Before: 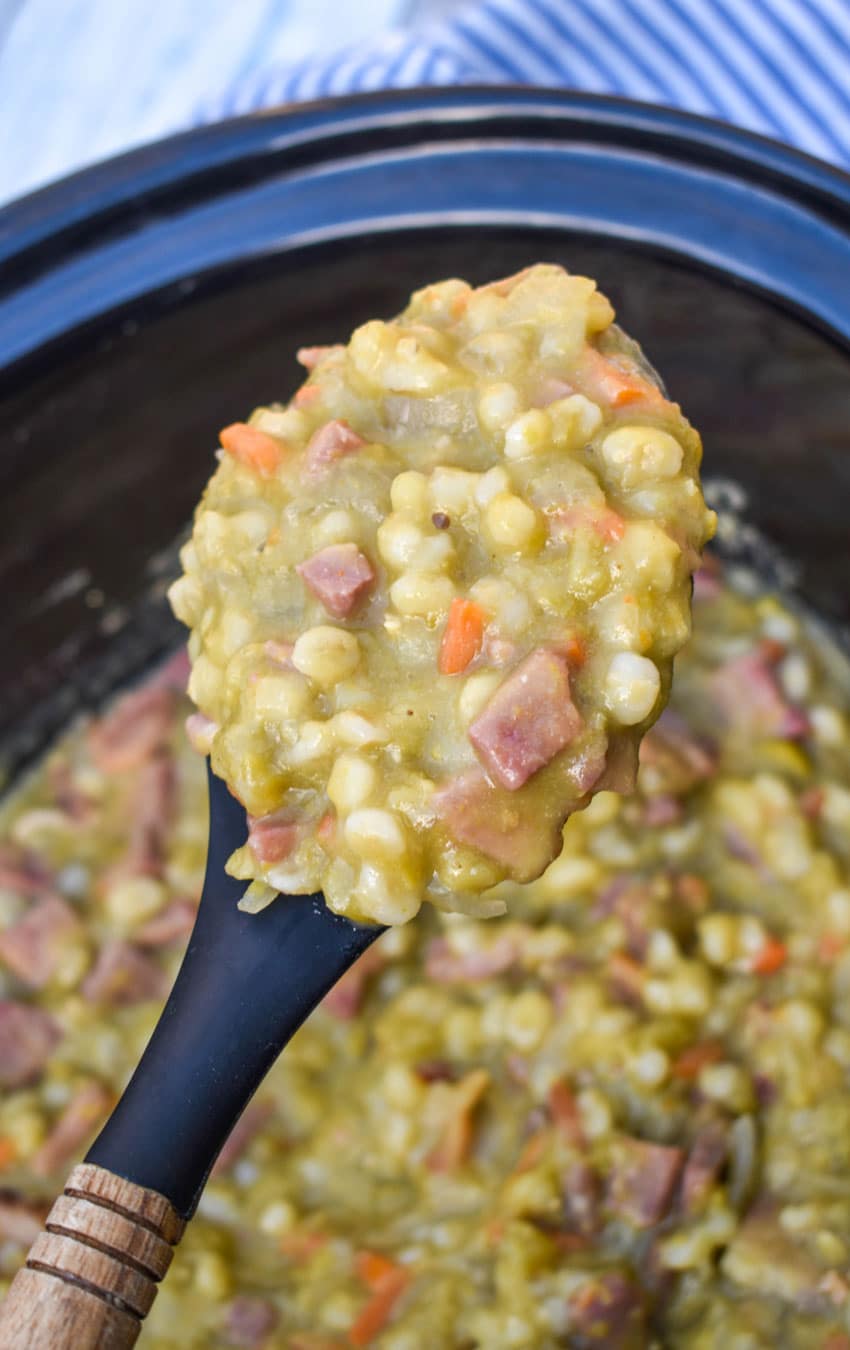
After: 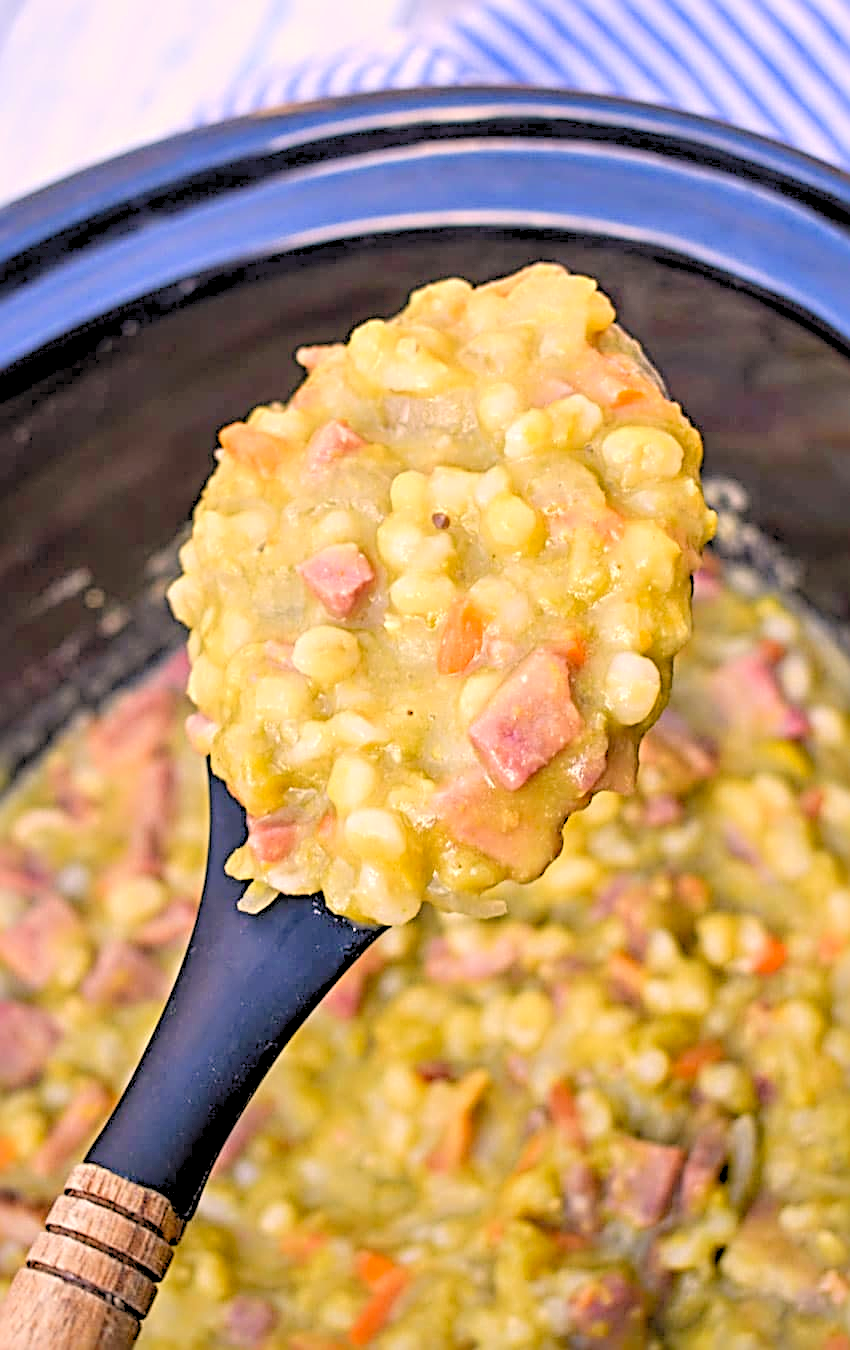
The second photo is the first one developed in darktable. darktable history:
sharpen: radius 3.727, amount 0.943
color correction: highlights a* 11.3, highlights b* 12.31
levels: levels [0.072, 0.414, 0.976]
